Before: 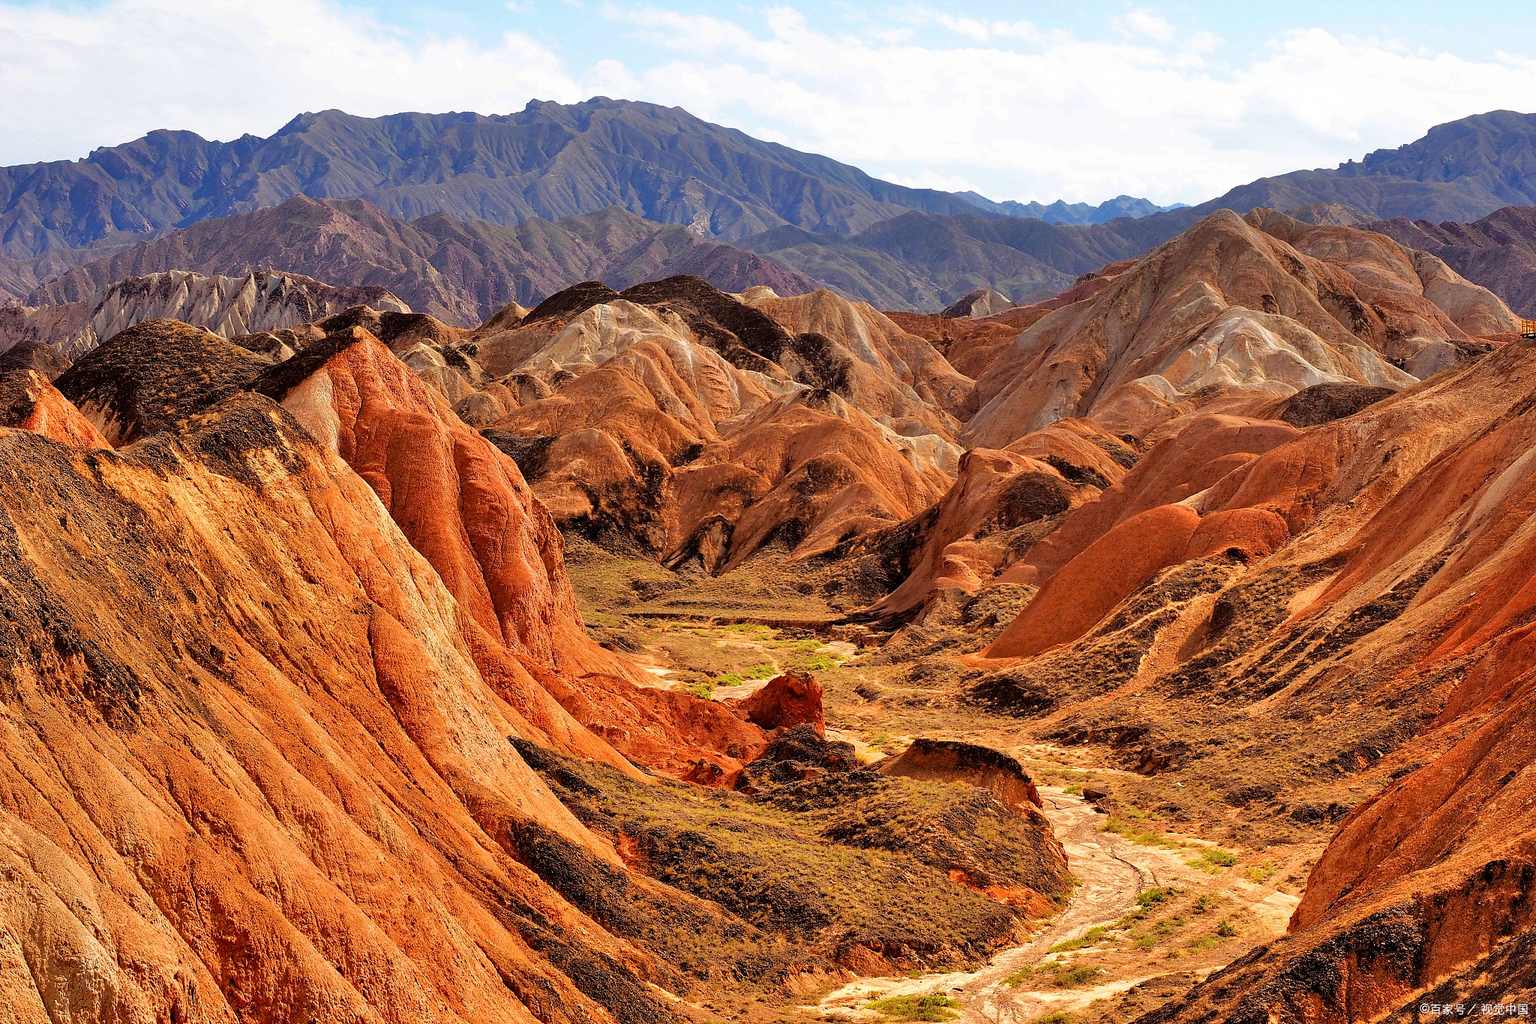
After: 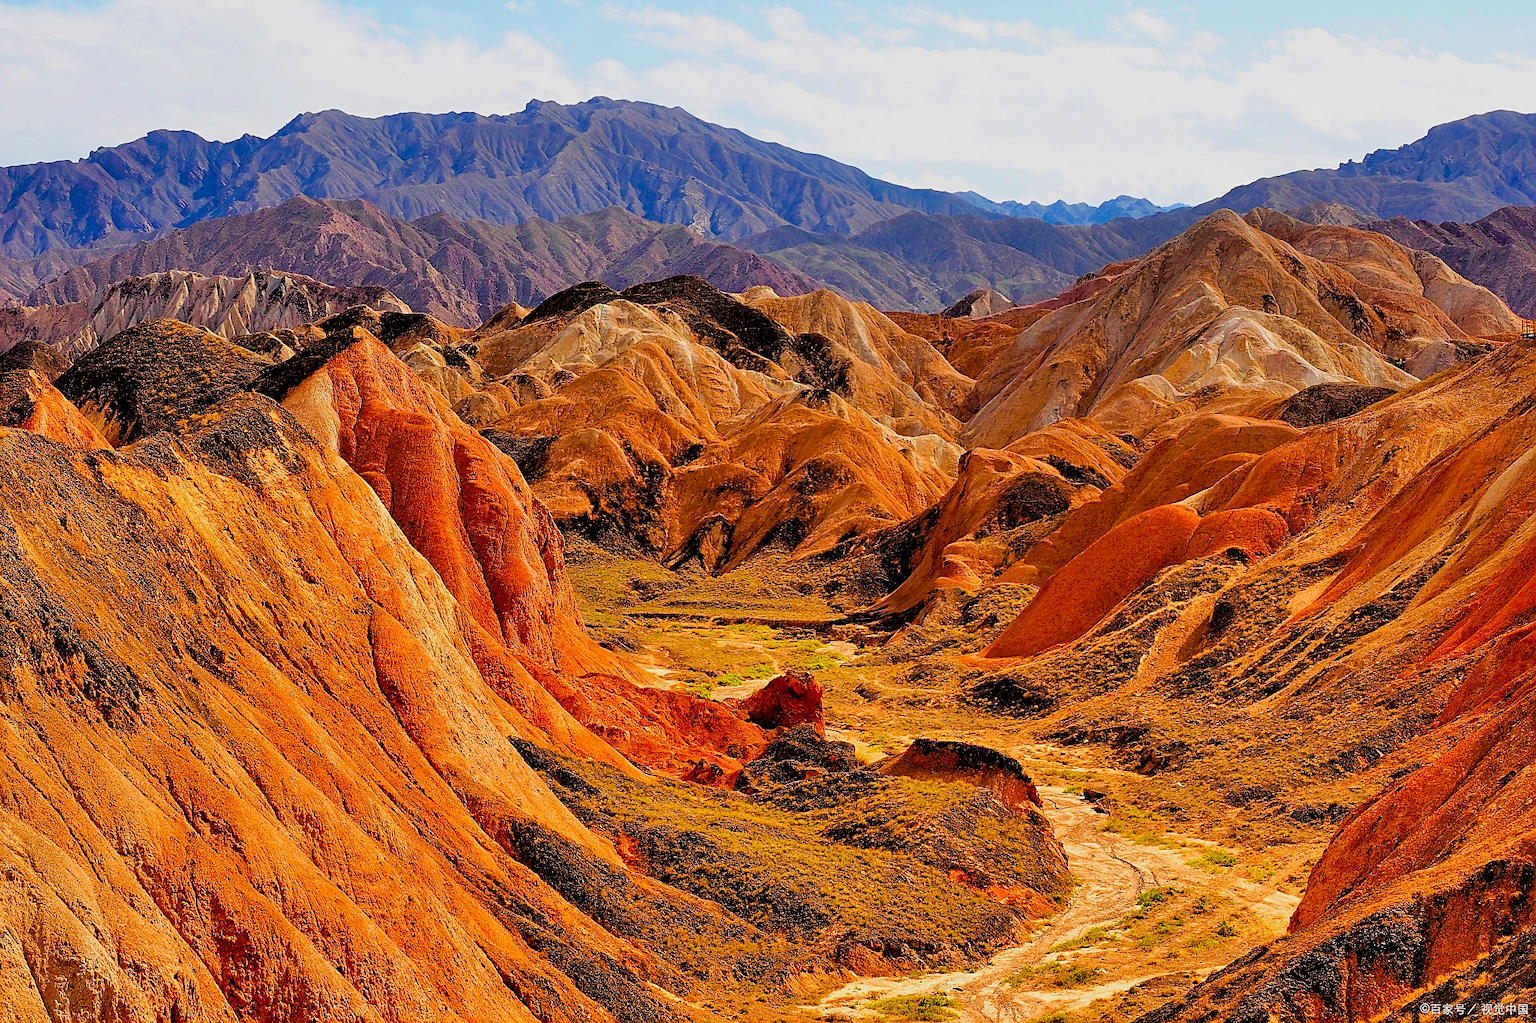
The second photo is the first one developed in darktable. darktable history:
filmic rgb: black relative exposure -7.76 EV, white relative exposure 4.46 EV, target black luminance 0%, hardness 3.76, latitude 50.58%, contrast 1.077, highlights saturation mix 8.51%, shadows ↔ highlights balance -0.257%
sharpen: on, module defaults
velvia: strength 32.17%, mid-tones bias 0.204
